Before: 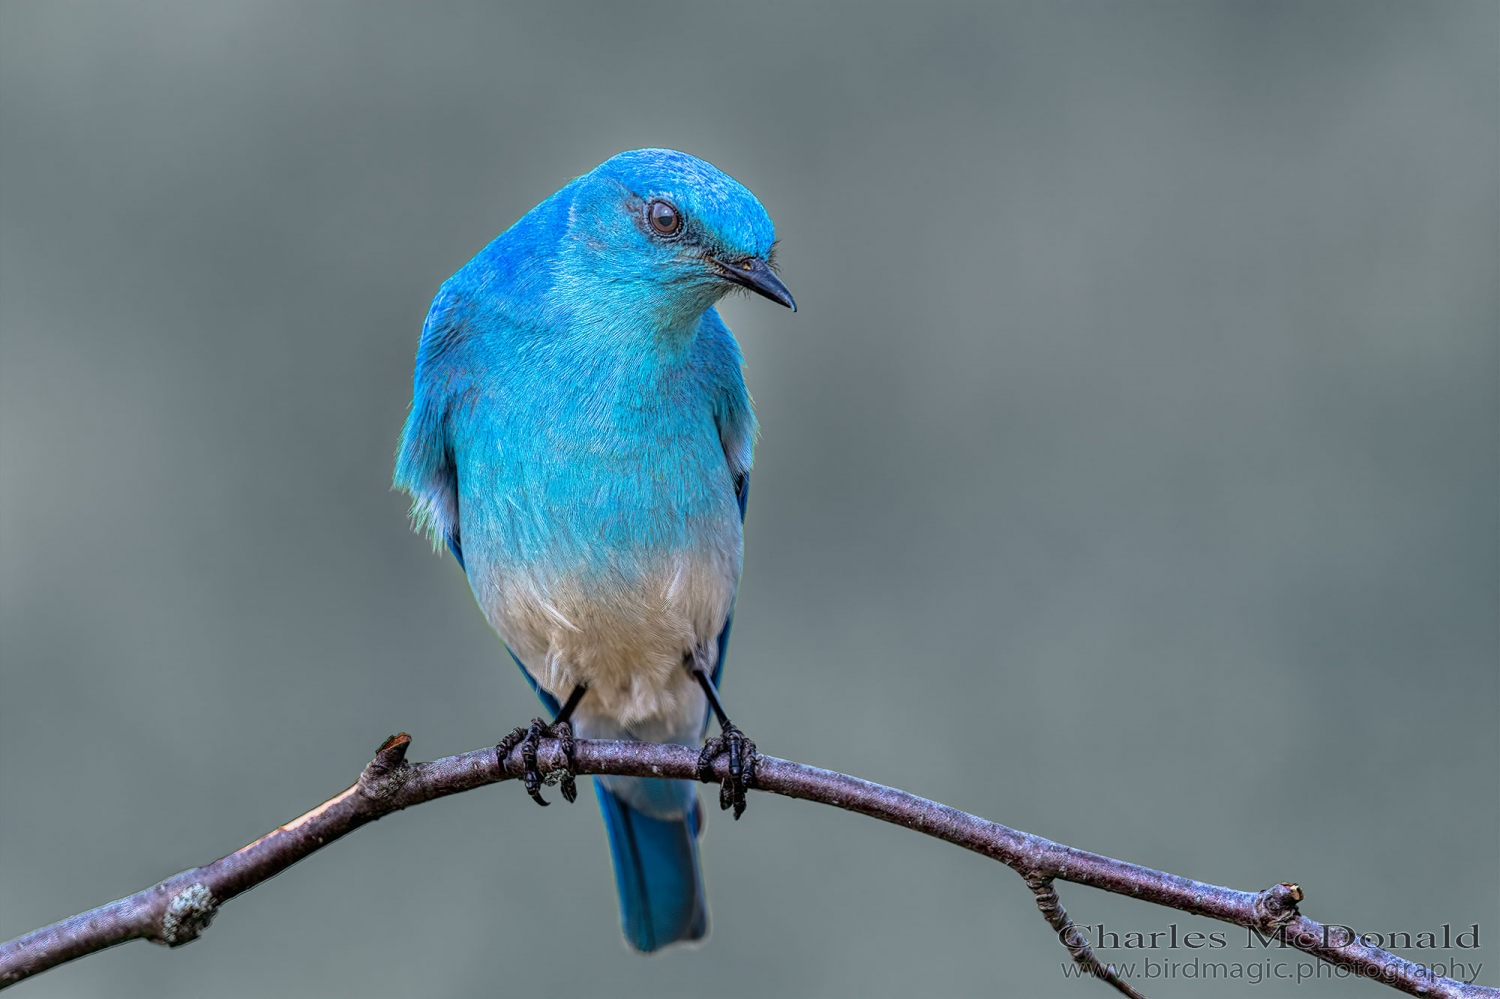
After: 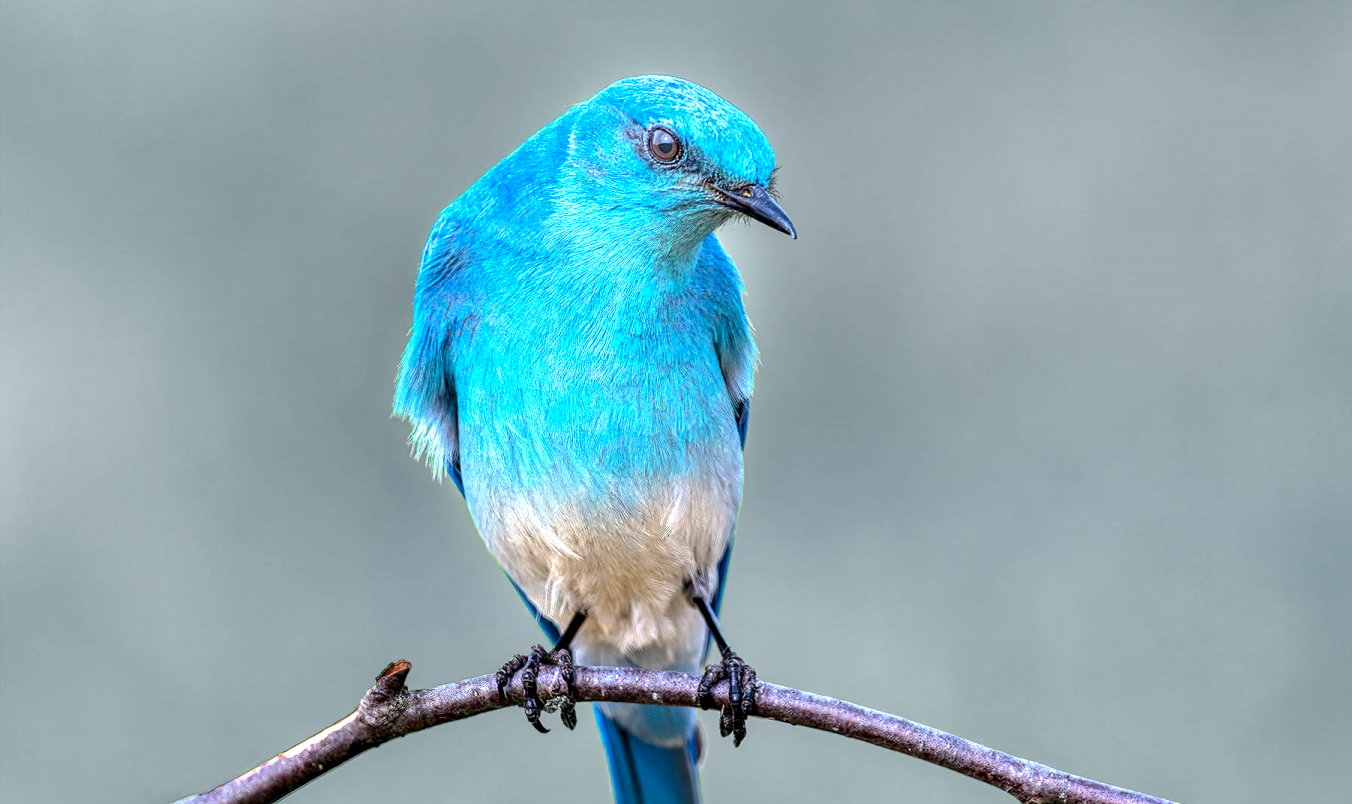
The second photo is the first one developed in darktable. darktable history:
crop: top 7.398%, right 9.803%, bottom 12.067%
exposure: black level correction 0.001, exposure 1 EV, compensate highlight preservation false
shadows and highlights: shadows 37.32, highlights -28.14, highlights color adjustment 73.23%, soften with gaussian
